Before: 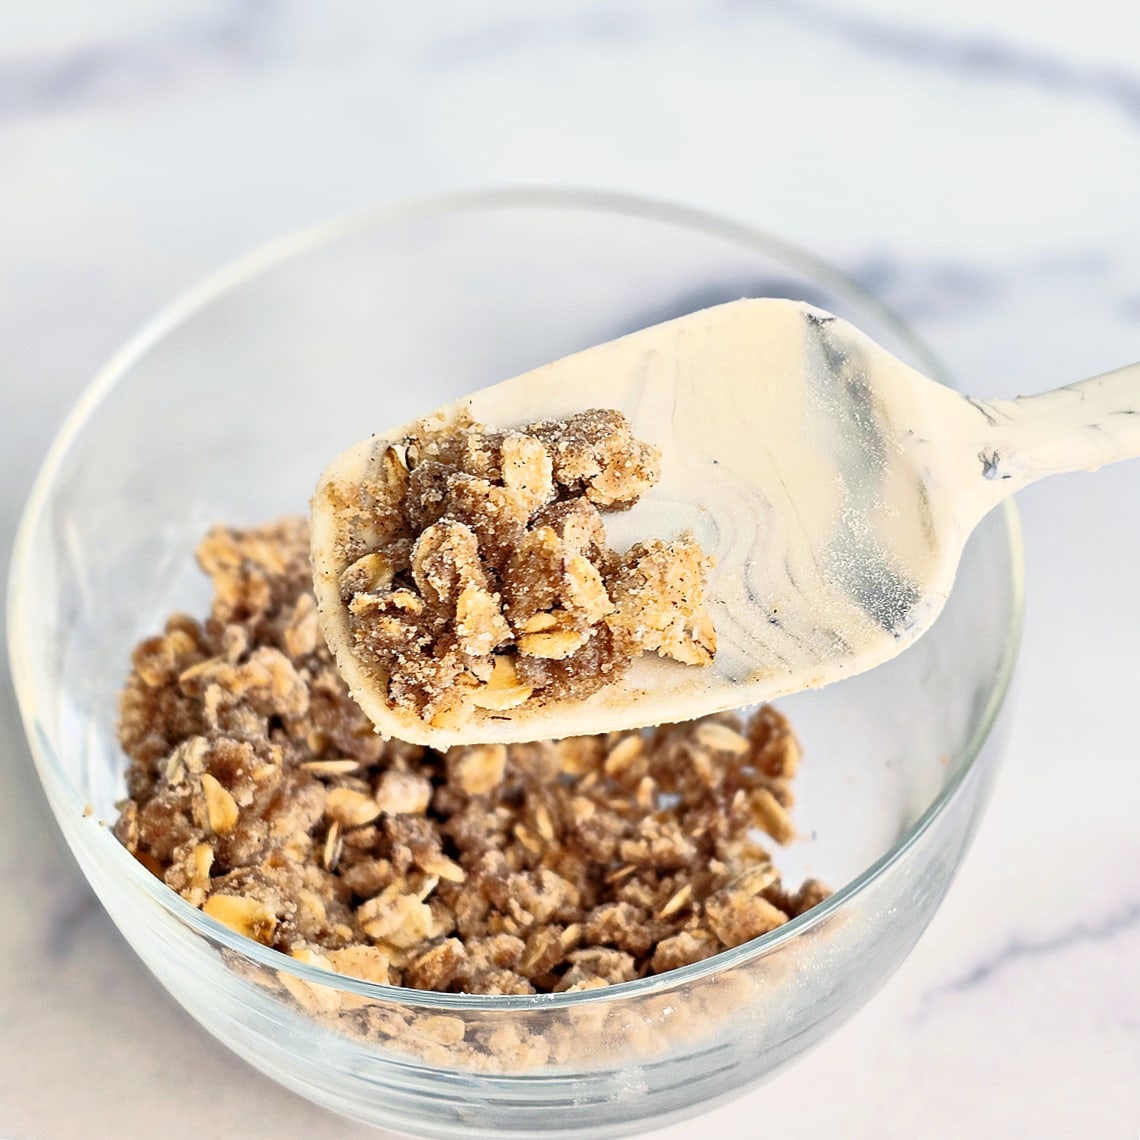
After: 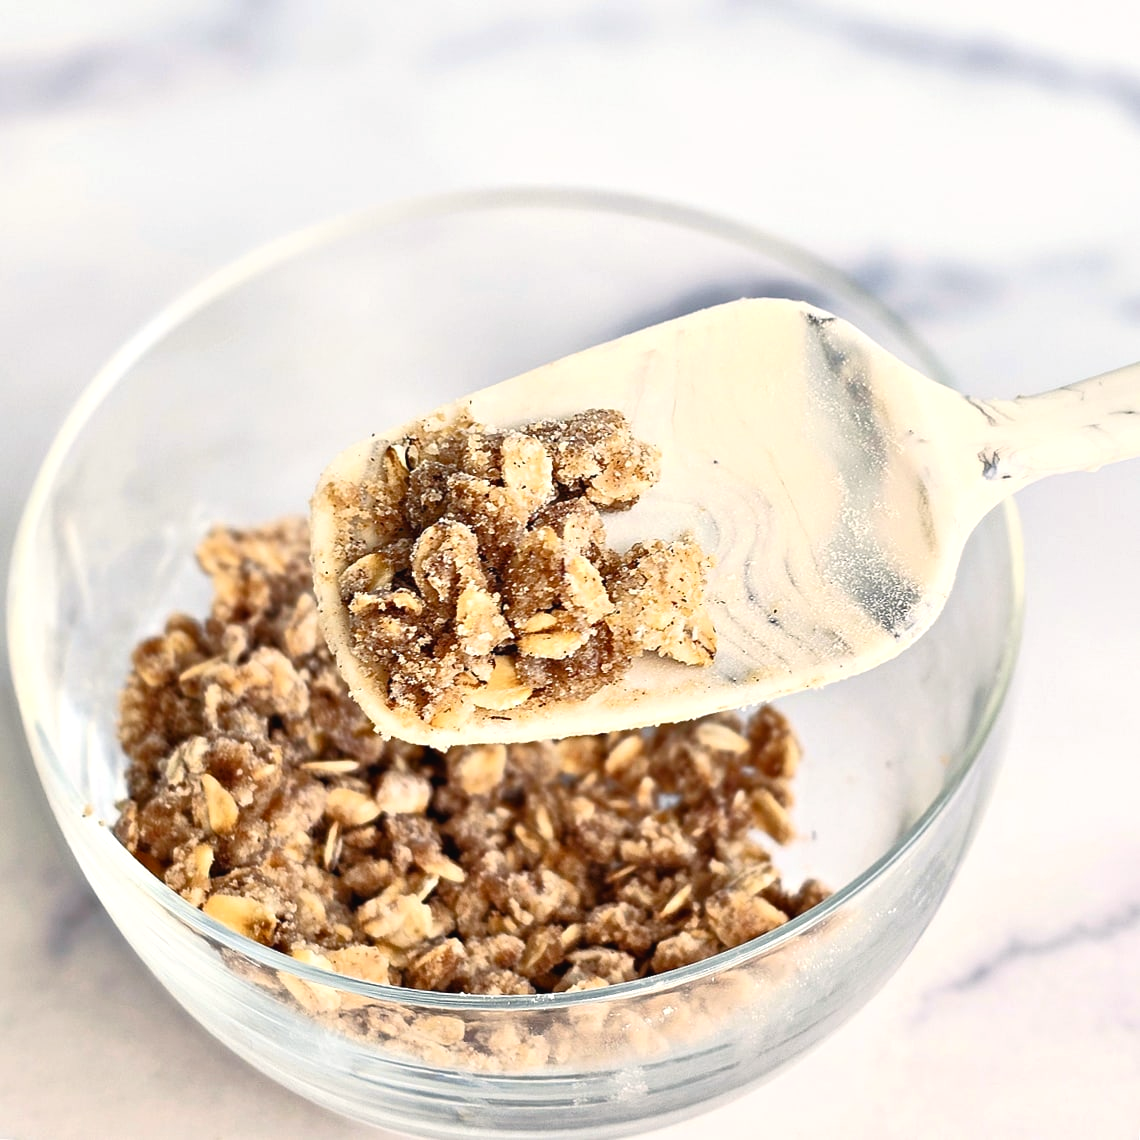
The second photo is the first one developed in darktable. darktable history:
exposure: black level correction 0, compensate exposure bias true, compensate highlight preservation false
color balance rgb: shadows lift › chroma 1%, shadows lift › hue 28.8°, power › hue 60°, highlights gain › chroma 1%, highlights gain › hue 60°, global offset › luminance 0.25%, perceptual saturation grading › highlights -20%, perceptual saturation grading › shadows 20%, perceptual brilliance grading › highlights 5%, perceptual brilliance grading › shadows -10%, global vibrance 19.67%
